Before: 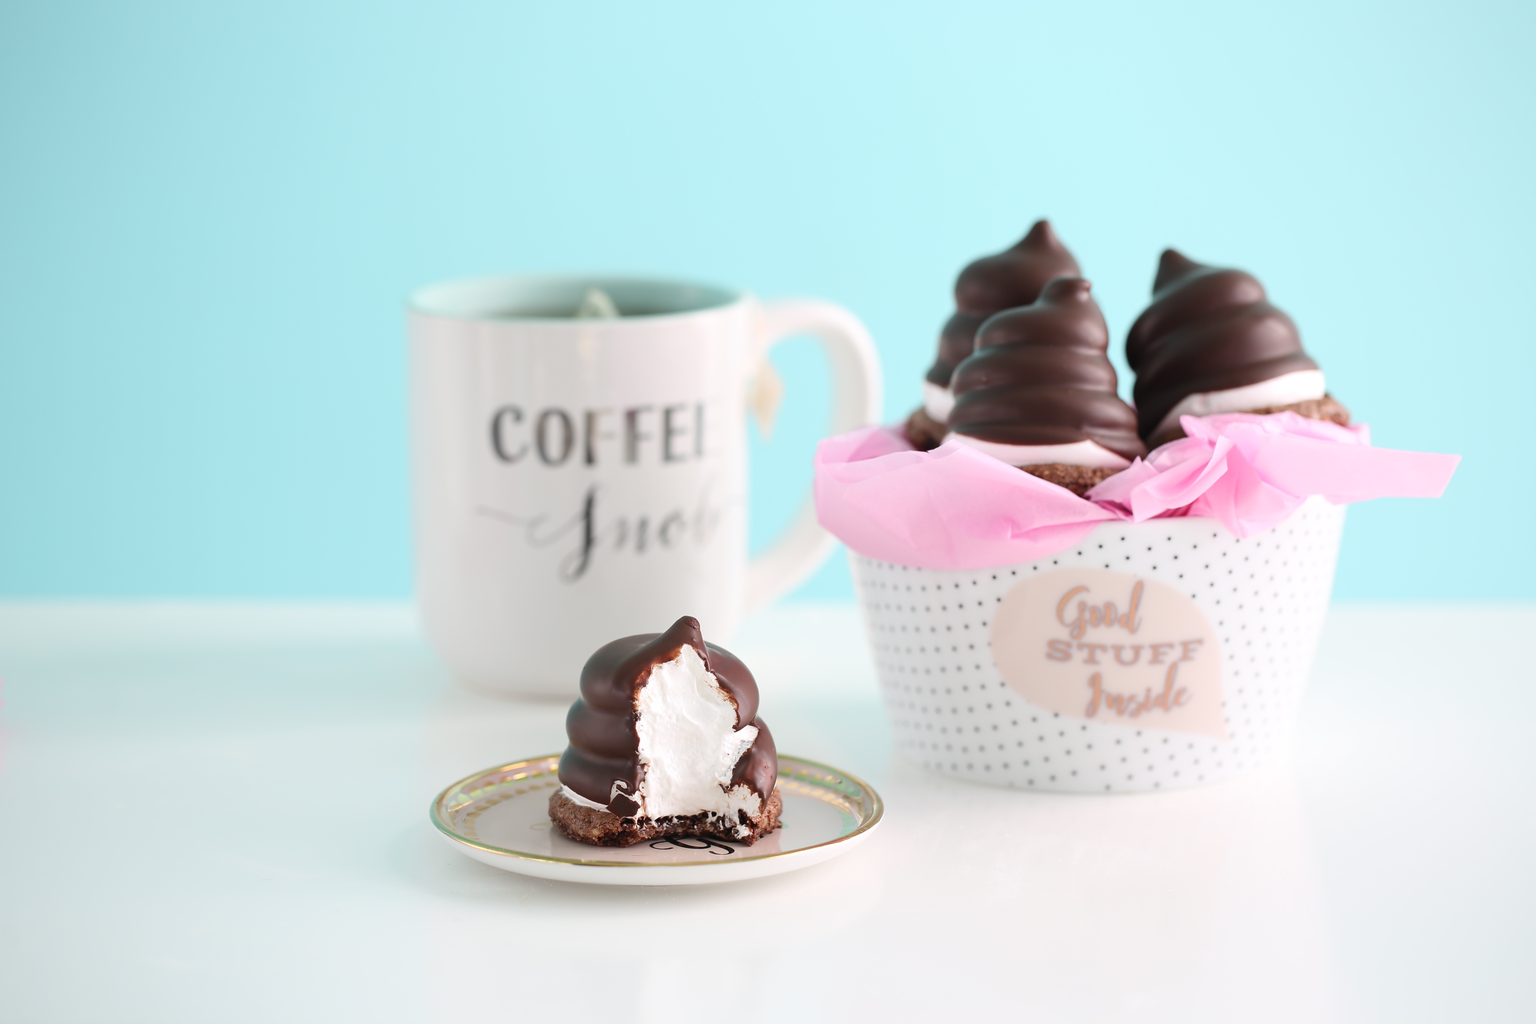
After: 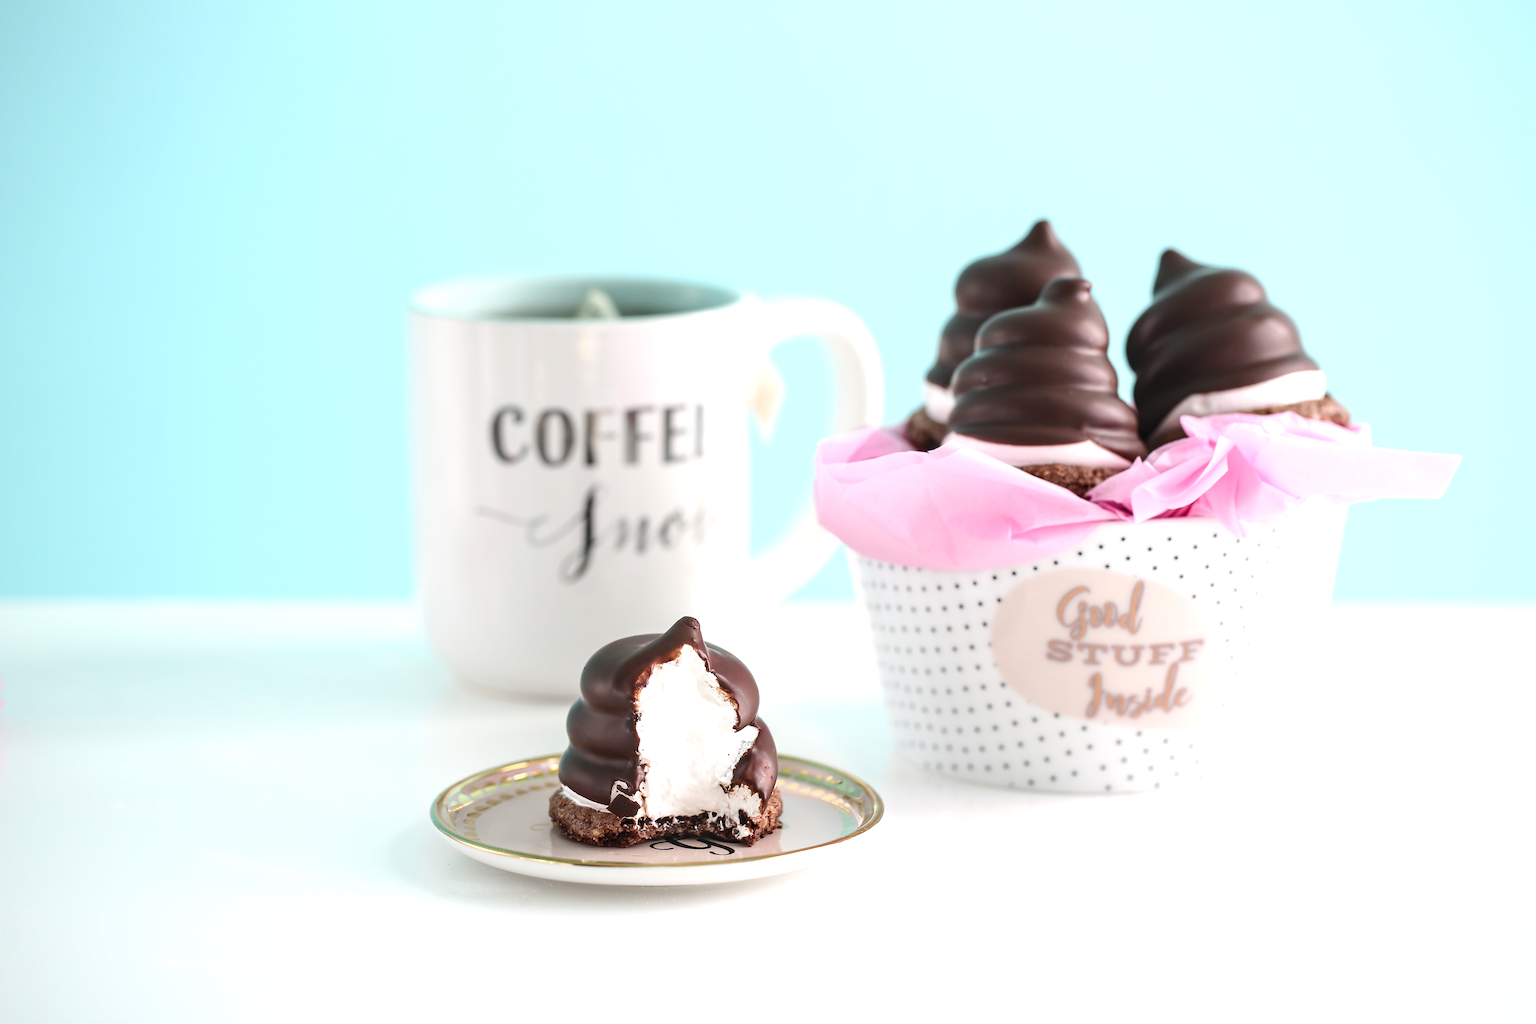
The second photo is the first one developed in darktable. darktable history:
tone equalizer: -8 EV -0.417 EV, -7 EV -0.389 EV, -6 EV -0.333 EV, -5 EV -0.222 EV, -3 EV 0.222 EV, -2 EV 0.333 EV, -1 EV 0.389 EV, +0 EV 0.417 EV, edges refinement/feathering 500, mask exposure compensation -1.57 EV, preserve details no
sharpen: radius 5.325, amount 0.312, threshold 26.433
local contrast: detail 130%
